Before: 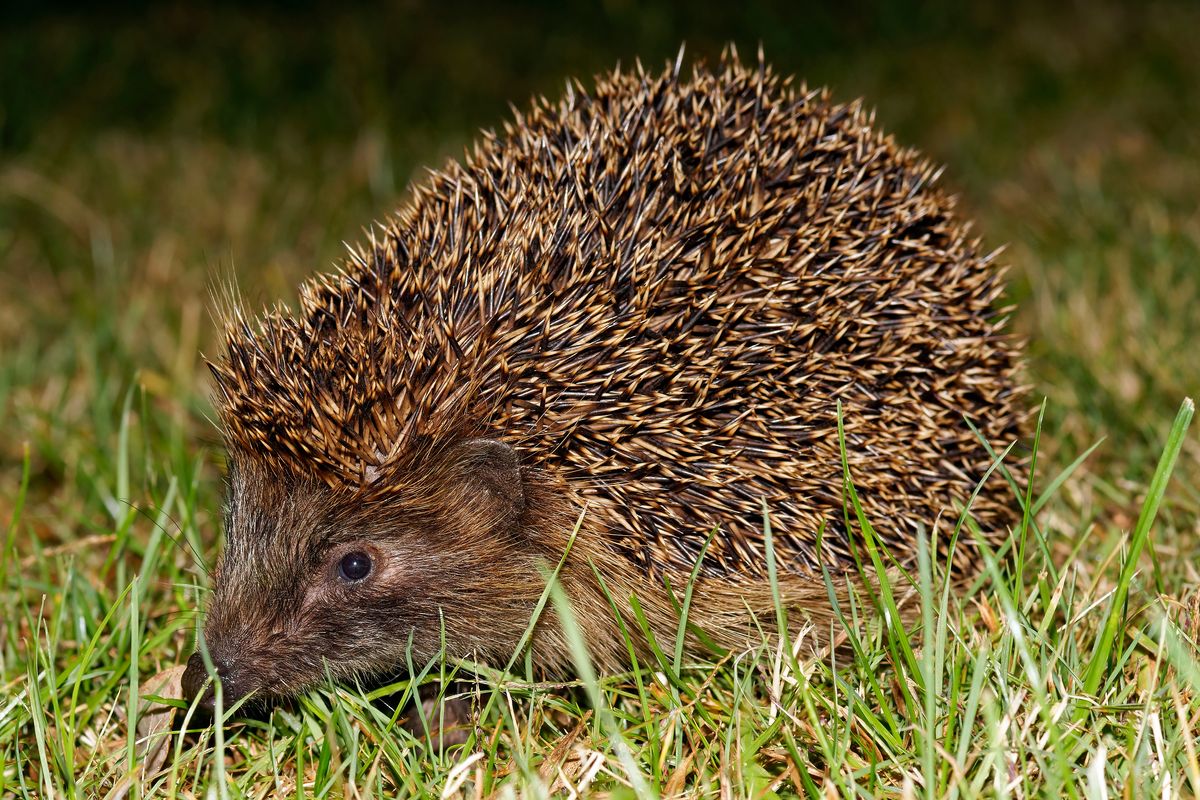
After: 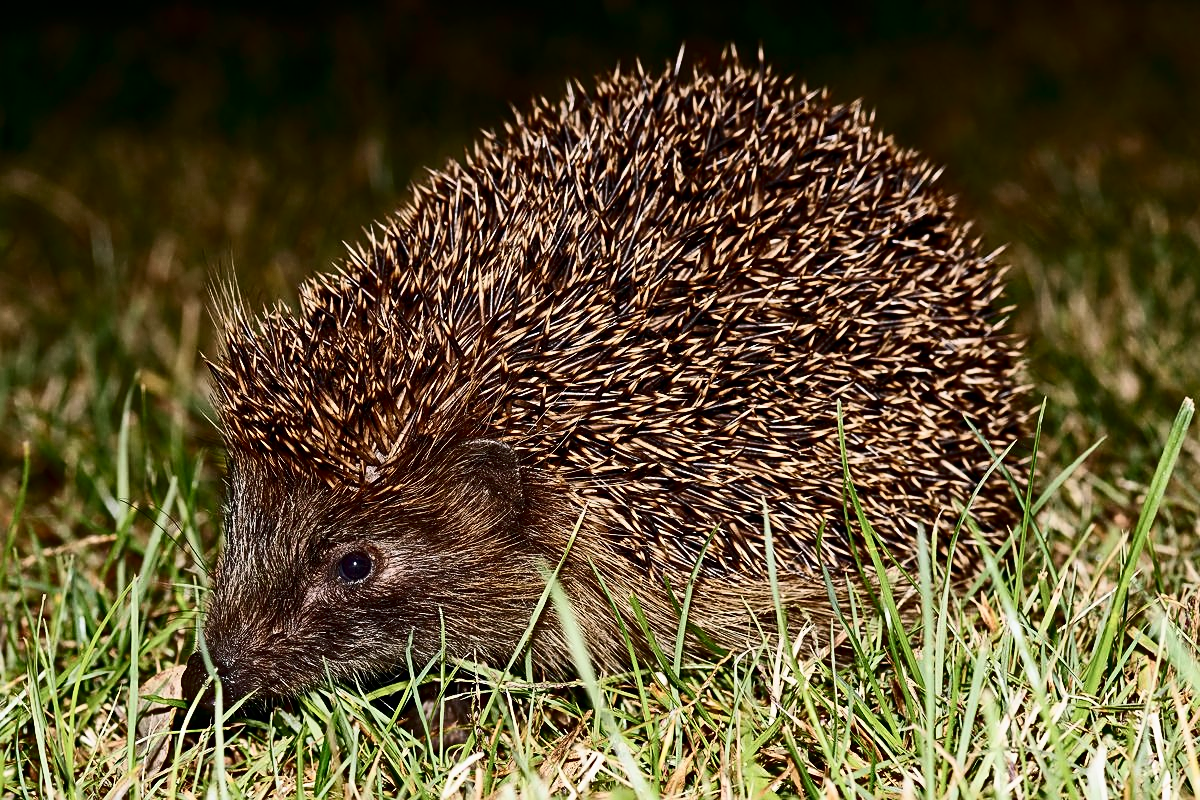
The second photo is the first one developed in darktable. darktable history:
sharpen: on, module defaults
contrast brightness saturation: contrast 0.5, saturation -0.1
graduated density: density 0.38 EV, hardness 21%, rotation -6.11°, saturation 32%
tone equalizer: -8 EV 0.25 EV, -7 EV 0.417 EV, -6 EV 0.417 EV, -5 EV 0.25 EV, -3 EV -0.25 EV, -2 EV -0.417 EV, -1 EV -0.417 EV, +0 EV -0.25 EV, edges refinement/feathering 500, mask exposure compensation -1.57 EV, preserve details guided filter
